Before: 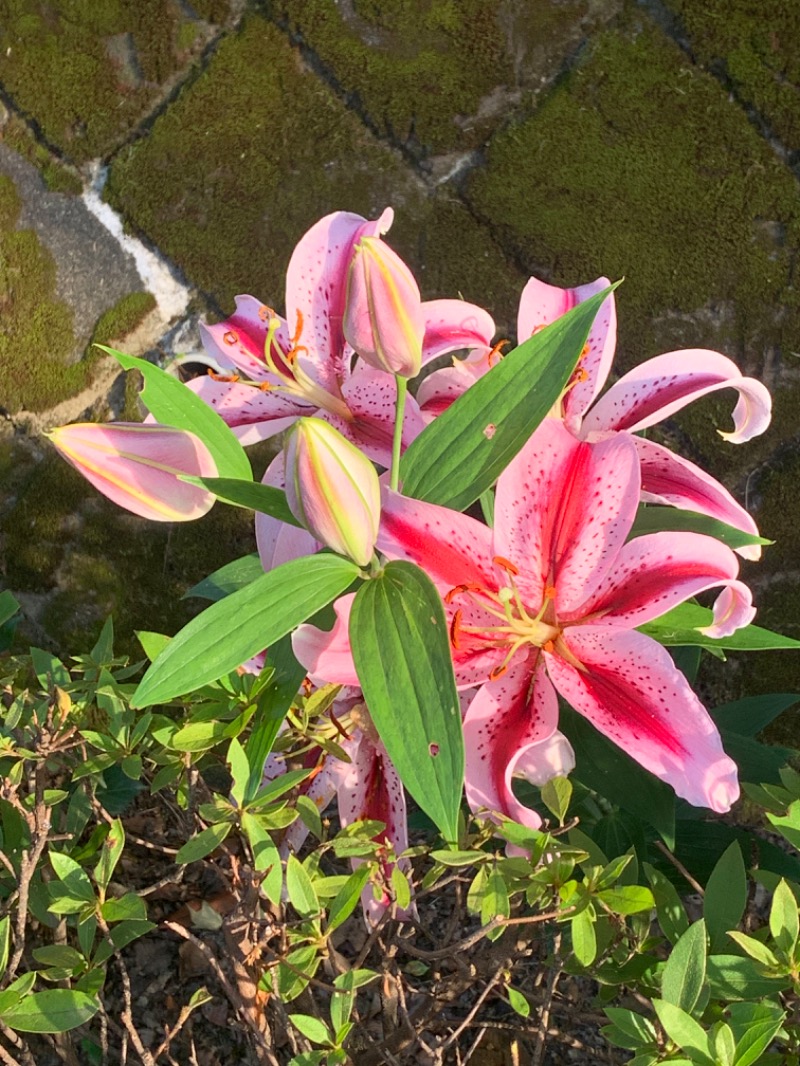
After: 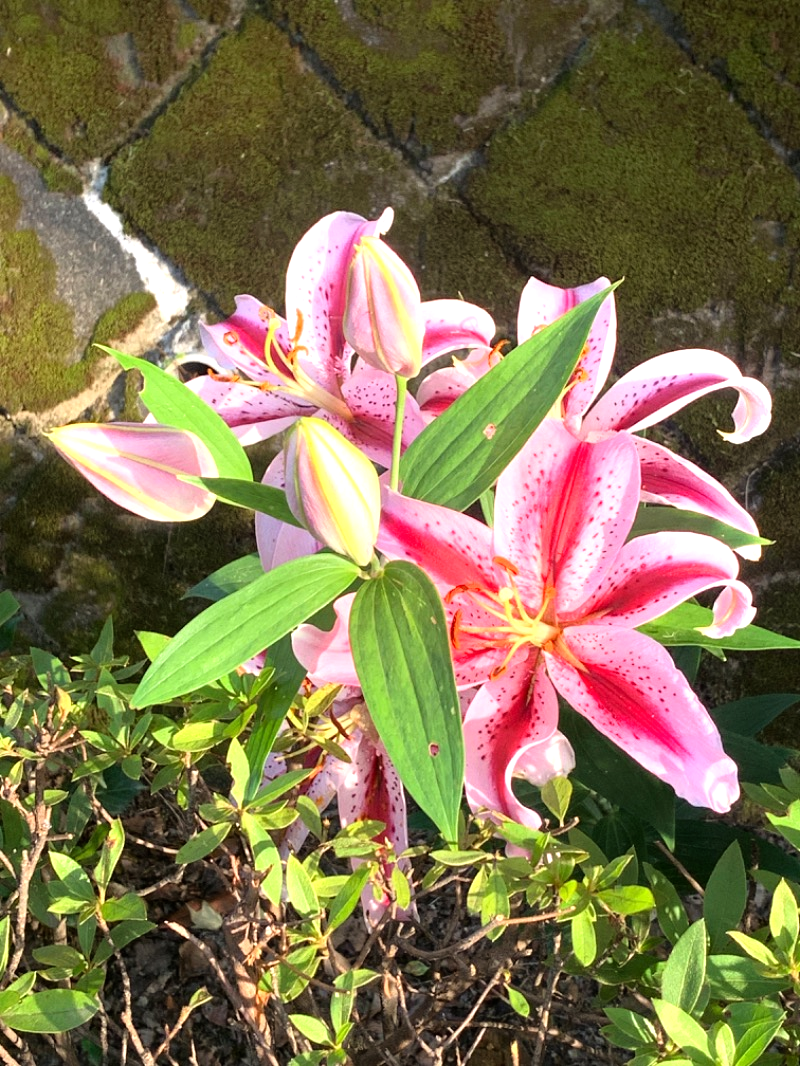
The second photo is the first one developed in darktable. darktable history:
tone equalizer: -8 EV -0.722 EV, -7 EV -0.674 EV, -6 EV -0.588 EV, -5 EV -0.4 EV, -3 EV 0.389 EV, -2 EV 0.6 EV, -1 EV 0.679 EV, +0 EV 0.742 EV
